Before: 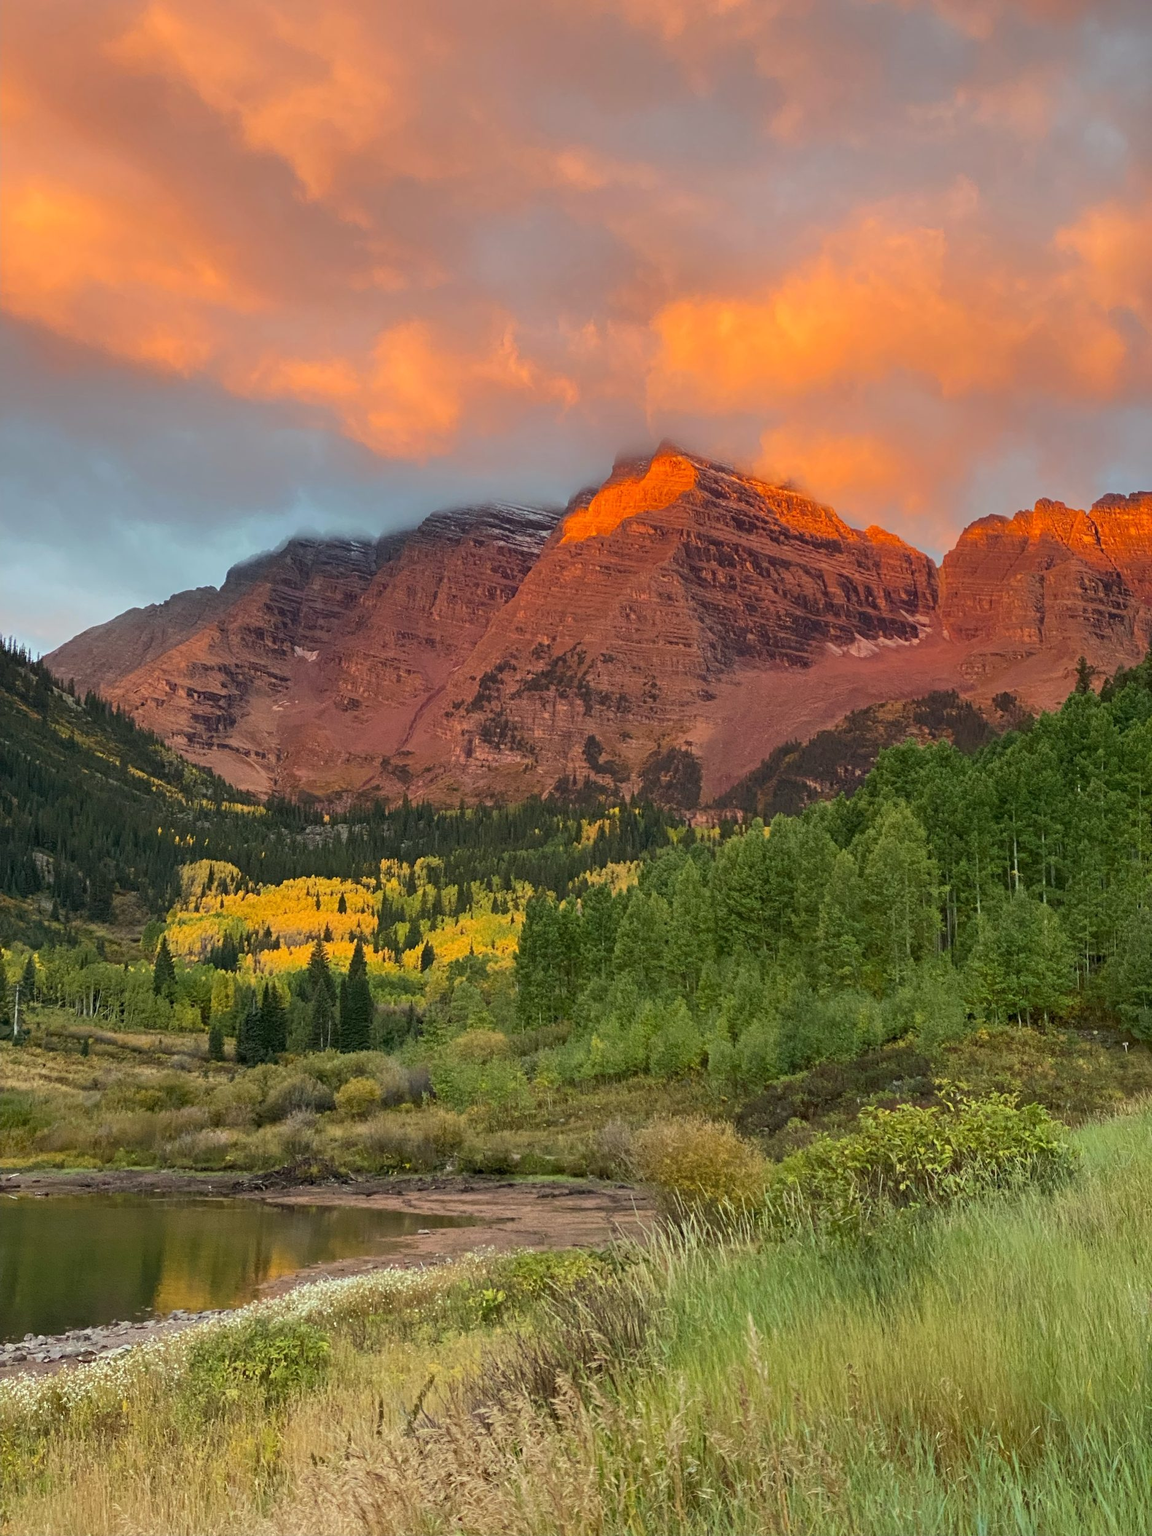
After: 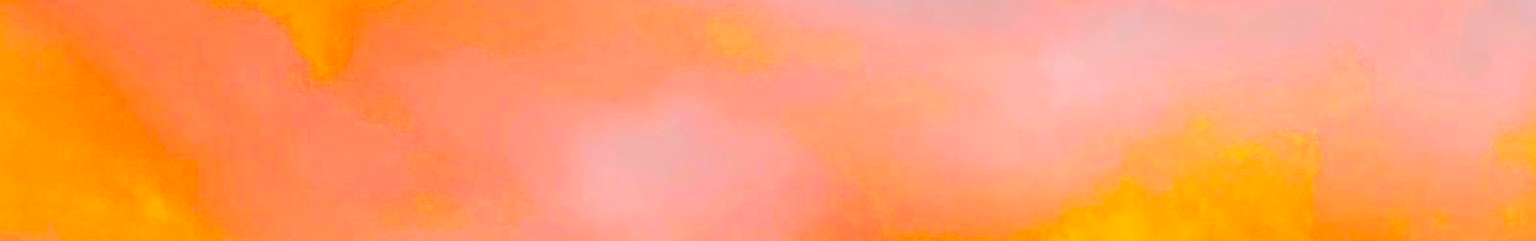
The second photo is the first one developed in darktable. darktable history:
base curve: curves: ch0 [(0, 0) (0.028, 0.03) (0.121, 0.232) (0.46, 0.748) (0.859, 0.968) (1, 1)], preserve colors none
crop and rotate: left 9.644%, top 9.491%, right 6.021%, bottom 80.509%
rgb levels: preserve colors max RGB
color correction: highlights a* 1.59, highlights b* -1.7, saturation 2.48
